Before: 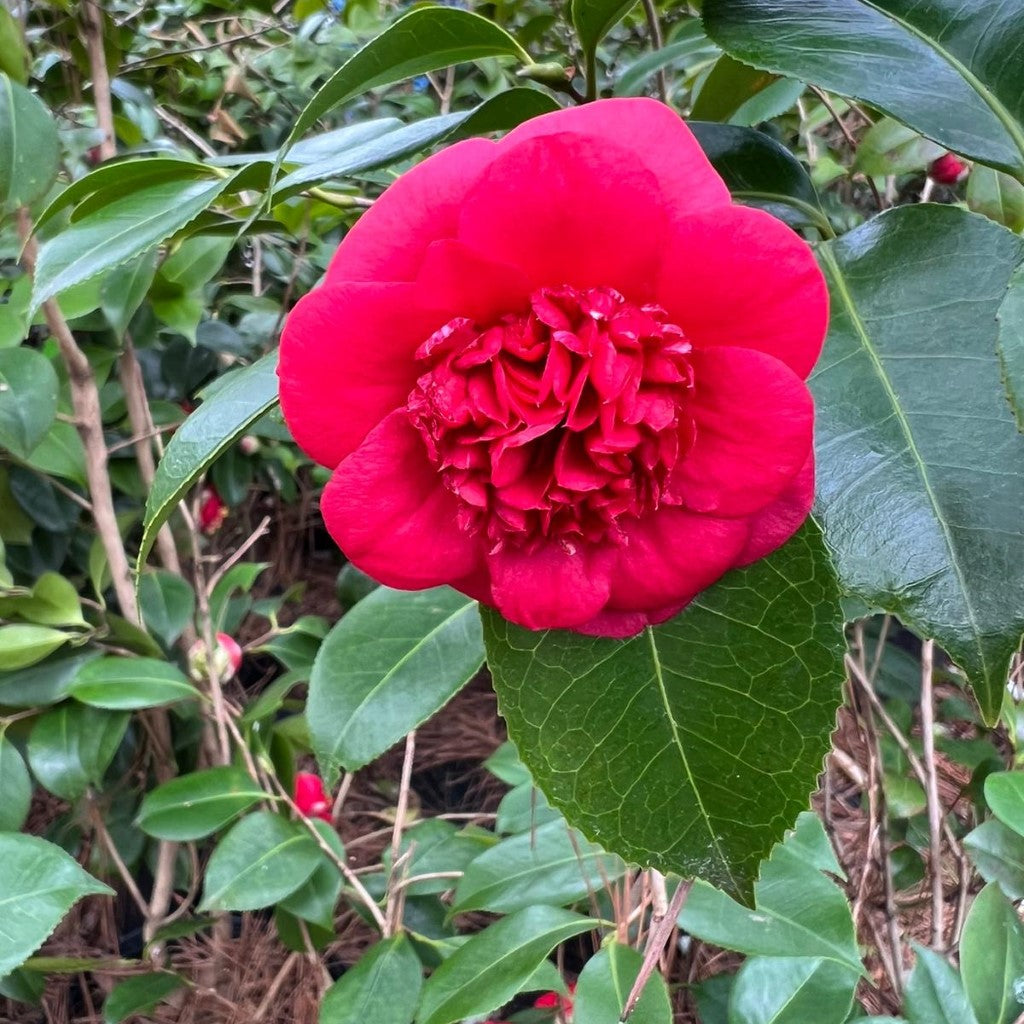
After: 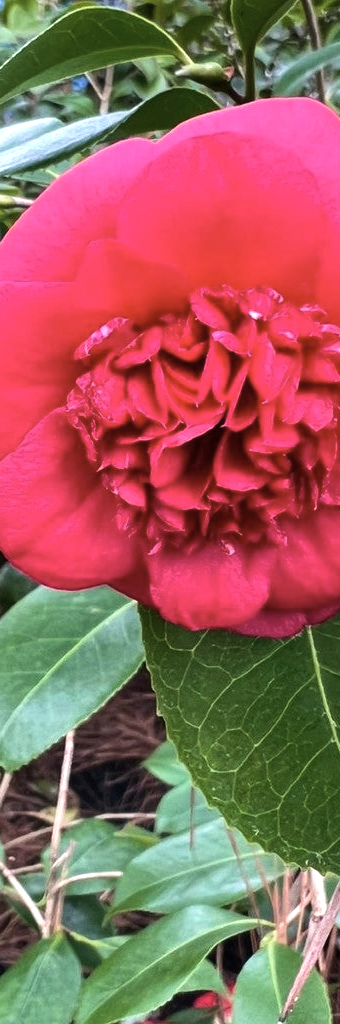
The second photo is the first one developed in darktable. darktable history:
crop: left 33.36%, right 33.36%
color correction: saturation 0.8
velvia: on, module defaults
tone equalizer: -8 EV -0.417 EV, -7 EV -0.389 EV, -6 EV -0.333 EV, -5 EV -0.222 EV, -3 EV 0.222 EV, -2 EV 0.333 EV, -1 EV 0.389 EV, +0 EV 0.417 EV, edges refinement/feathering 500, mask exposure compensation -1.57 EV, preserve details no
